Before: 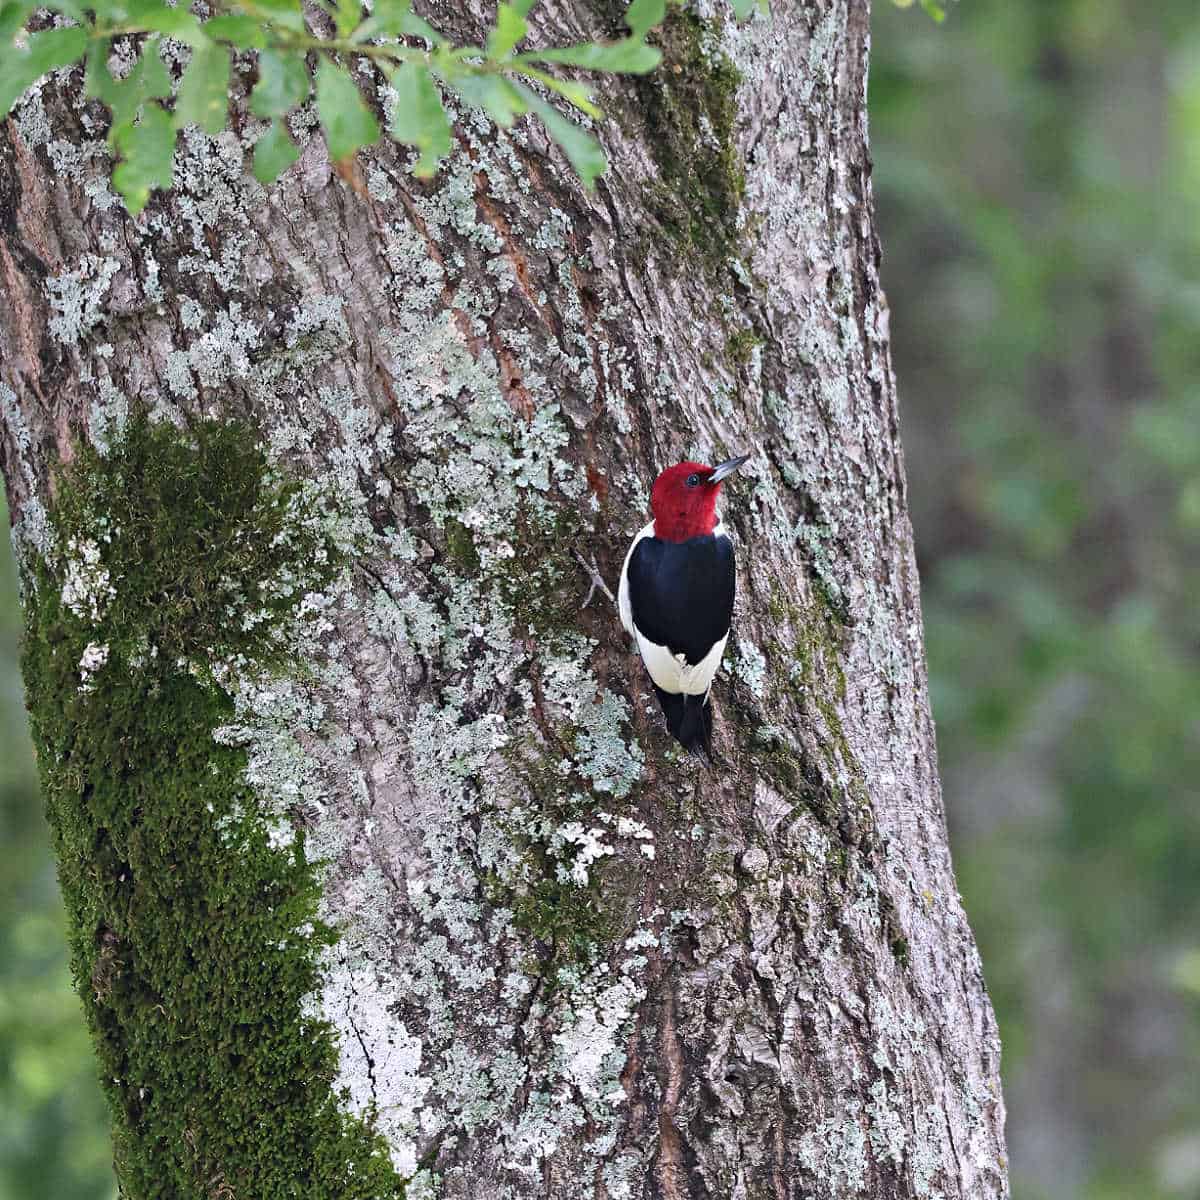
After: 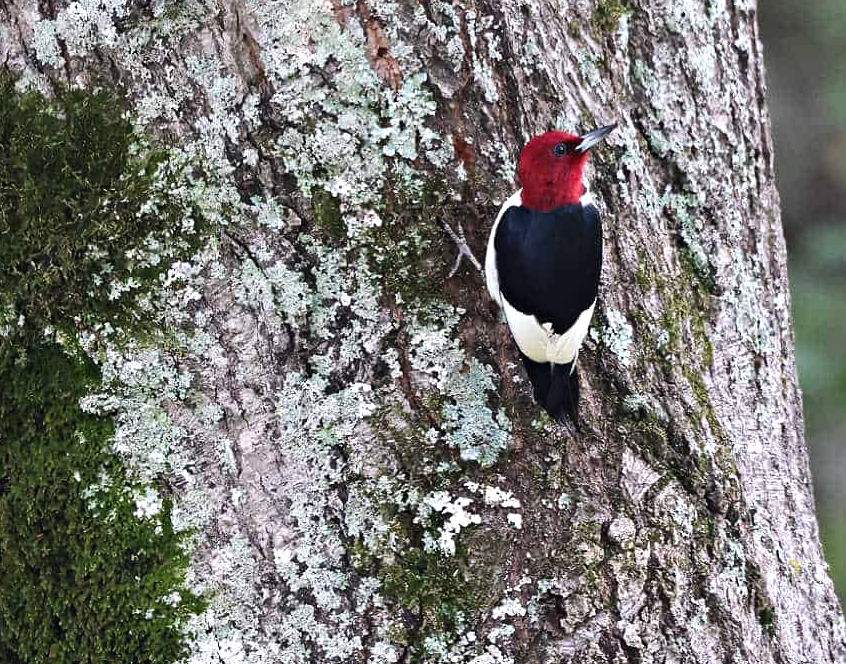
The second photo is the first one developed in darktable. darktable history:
crop: left 11.123%, top 27.61%, right 18.3%, bottom 17.034%
tone equalizer: -8 EV -0.417 EV, -7 EV -0.389 EV, -6 EV -0.333 EV, -5 EV -0.222 EV, -3 EV 0.222 EV, -2 EV 0.333 EV, -1 EV 0.389 EV, +0 EV 0.417 EV, edges refinement/feathering 500, mask exposure compensation -1.57 EV, preserve details no
